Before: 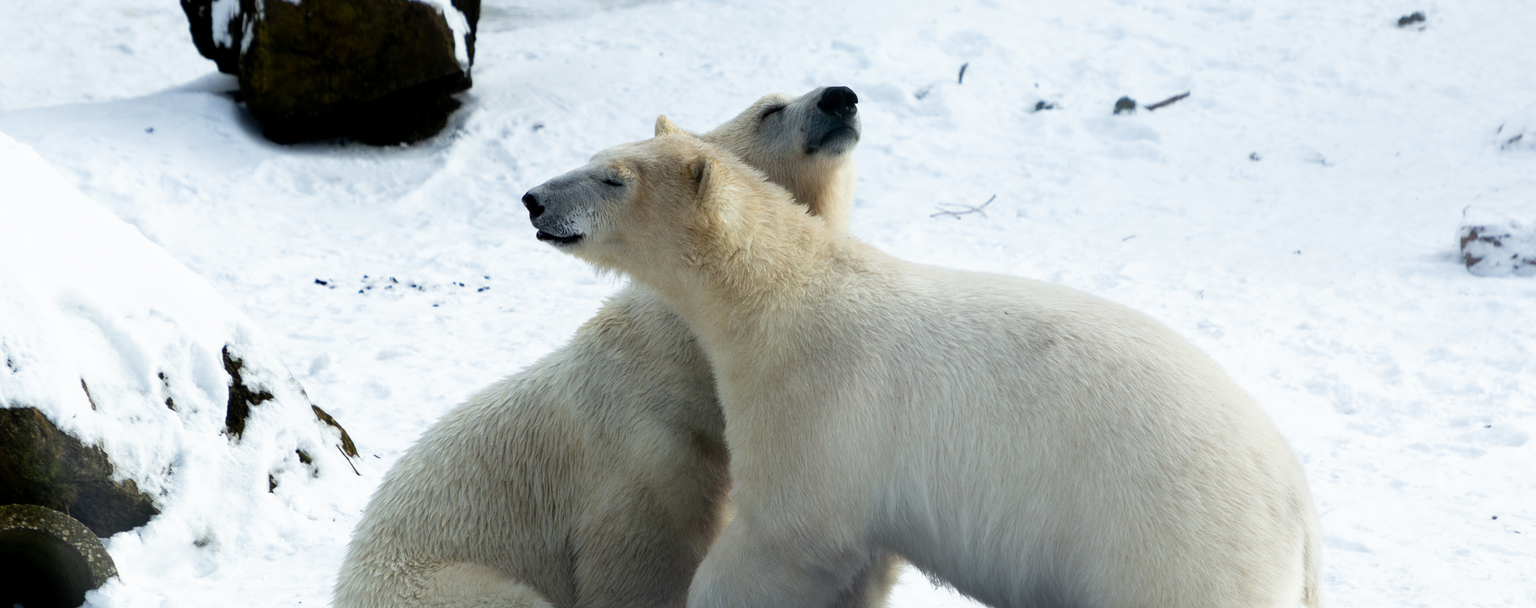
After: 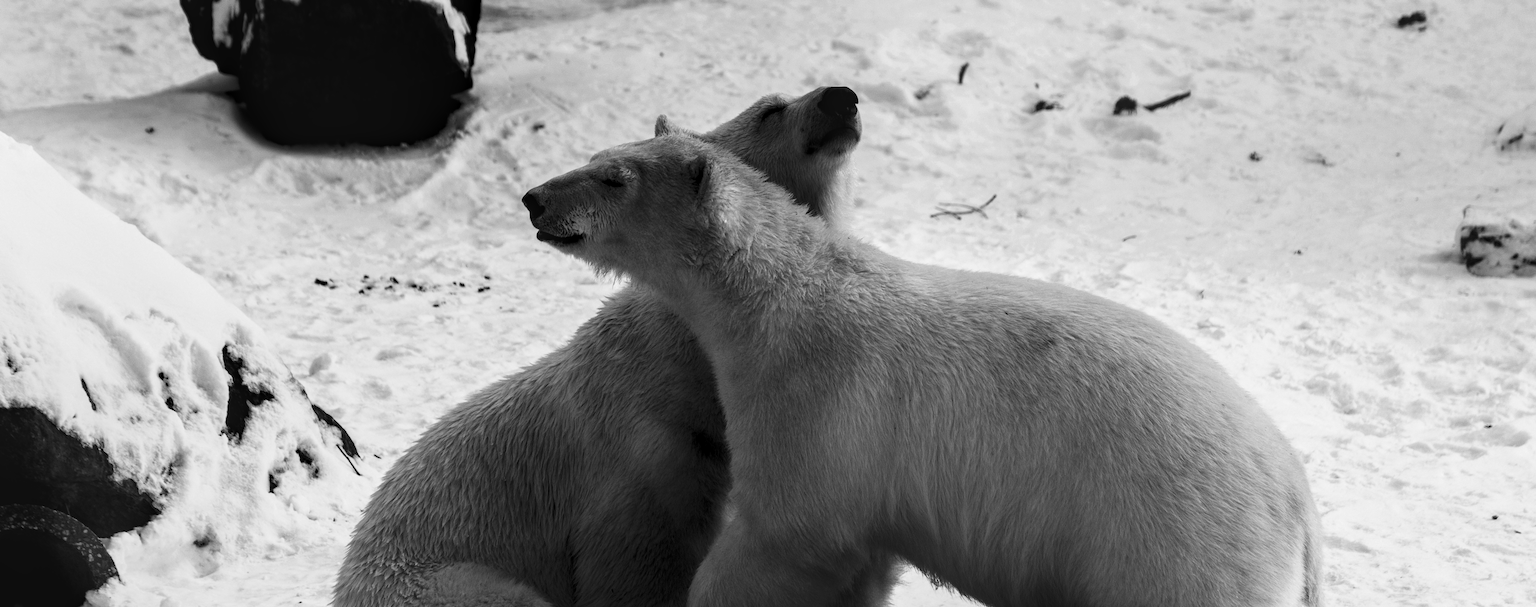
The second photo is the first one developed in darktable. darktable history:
local contrast: detail 130%
rgb curve: curves: ch0 [(0, 0) (0.053, 0.068) (0.122, 0.128) (1, 1)]
contrast brightness saturation: contrast -0.03, brightness -0.59, saturation -1
